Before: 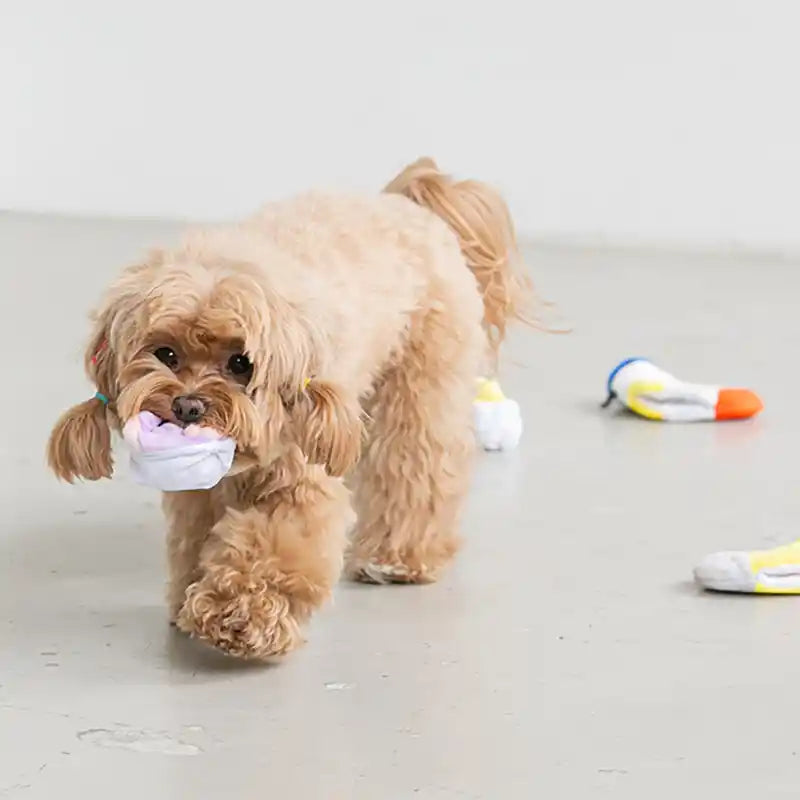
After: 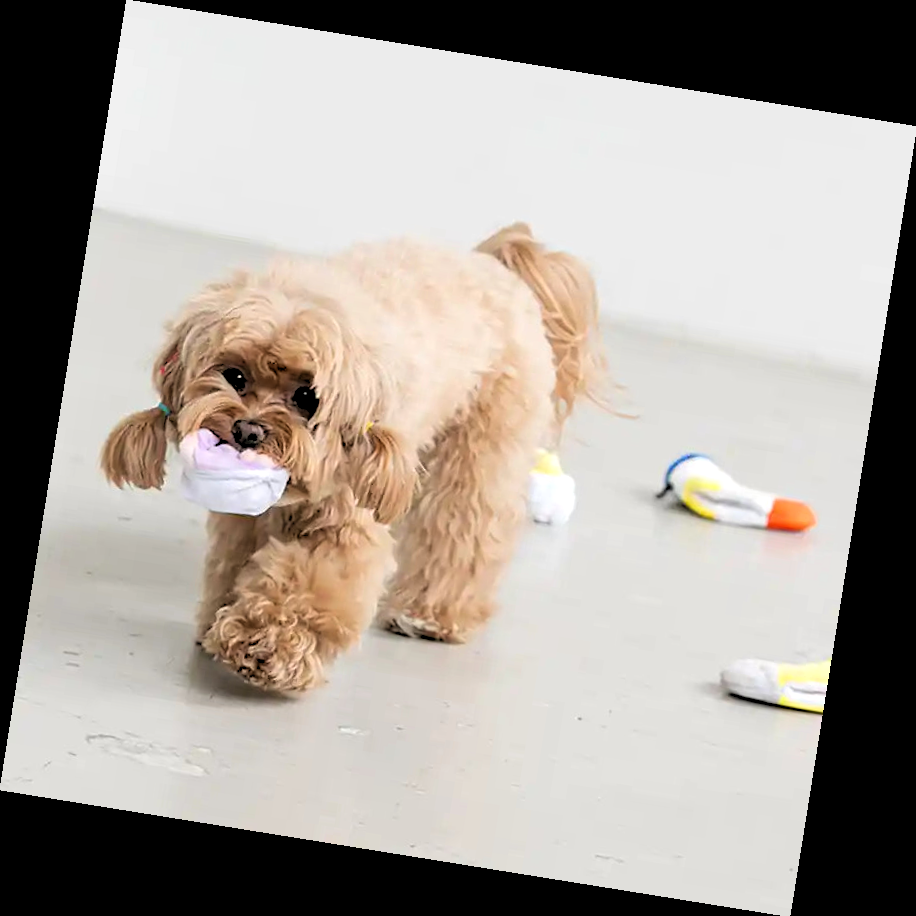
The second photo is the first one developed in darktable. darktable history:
rgb levels: levels [[0.034, 0.472, 0.904], [0, 0.5, 1], [0, 0.5, 1]]
rotate and perspective: rotation 9.12°, automatic cropping off
